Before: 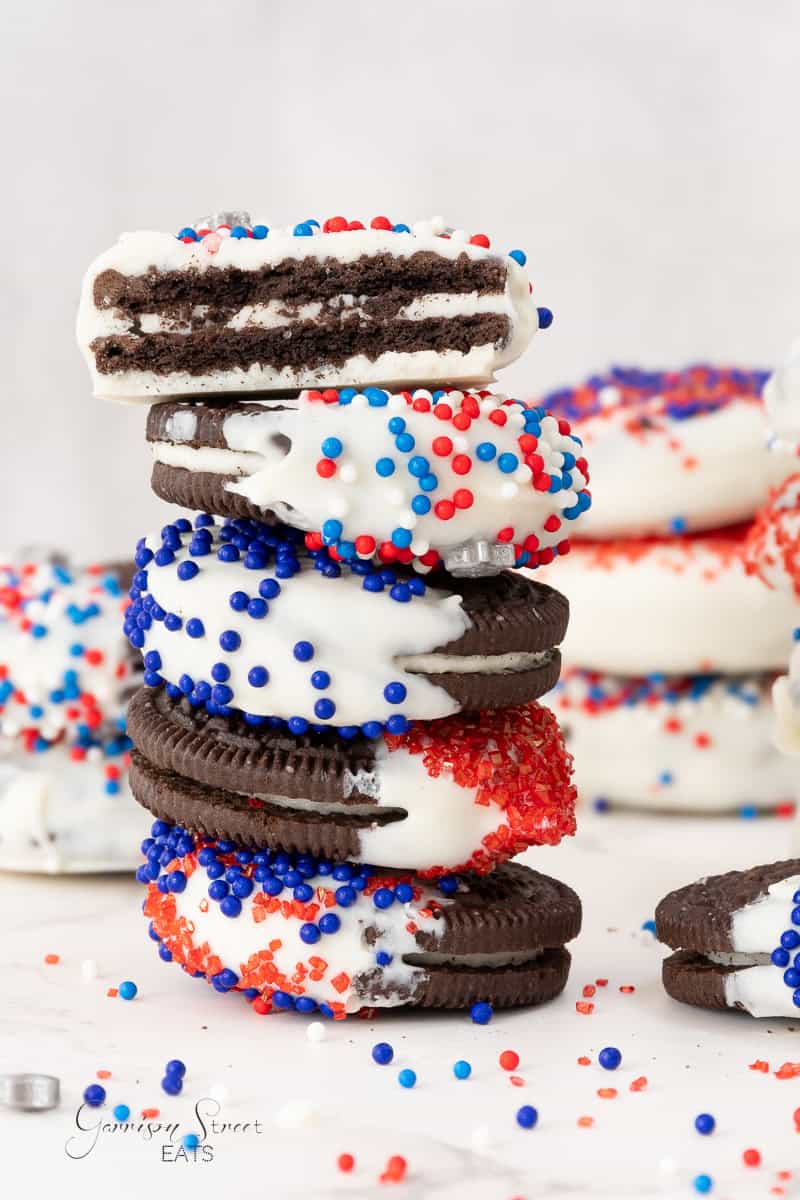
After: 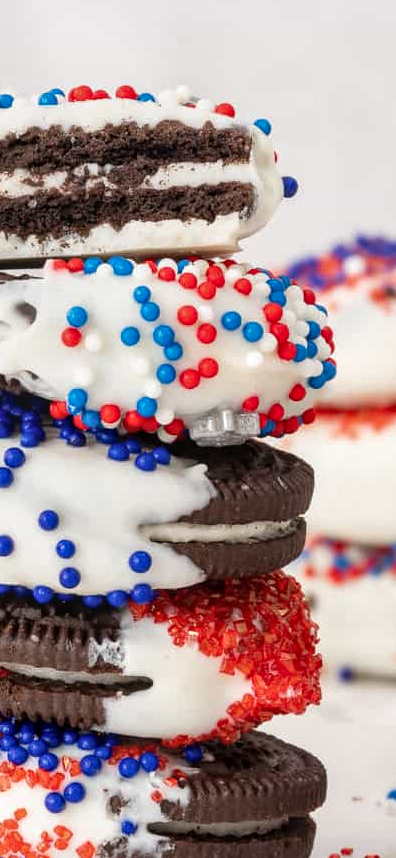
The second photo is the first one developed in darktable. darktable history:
crop: left 31.969%, top 10.942%, right 18.438%, bottom 17.534%
local contrast: on, module defaults
